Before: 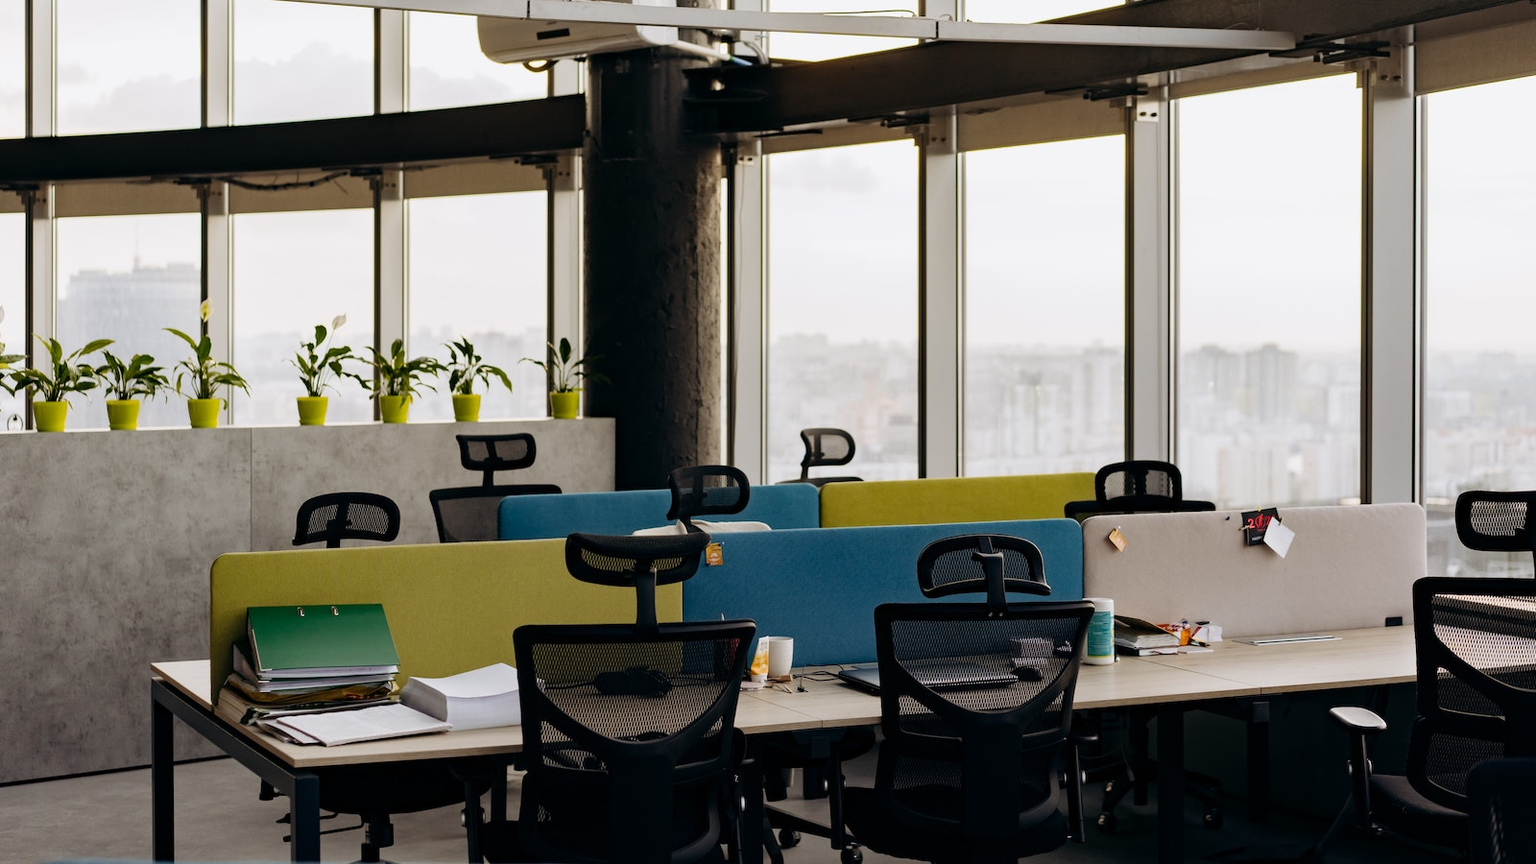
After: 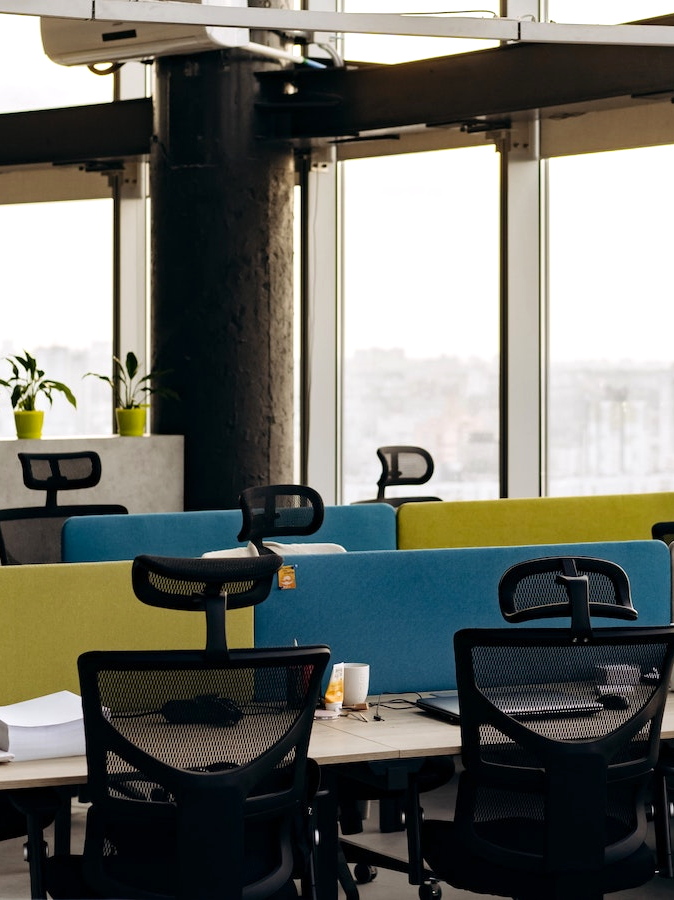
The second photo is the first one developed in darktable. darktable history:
exposure: exposure 0.161 EV, compensate highlight preservation false
crop: left 28.583%, right 29.231%
levels: levels [0, 0.48, 0.961]
